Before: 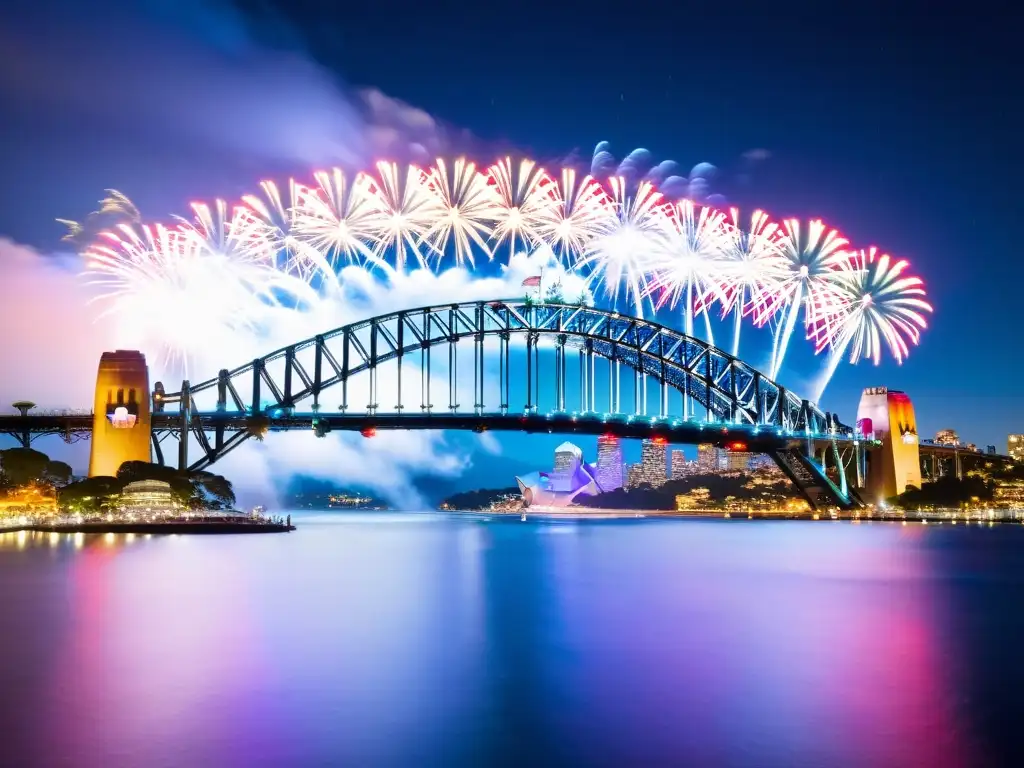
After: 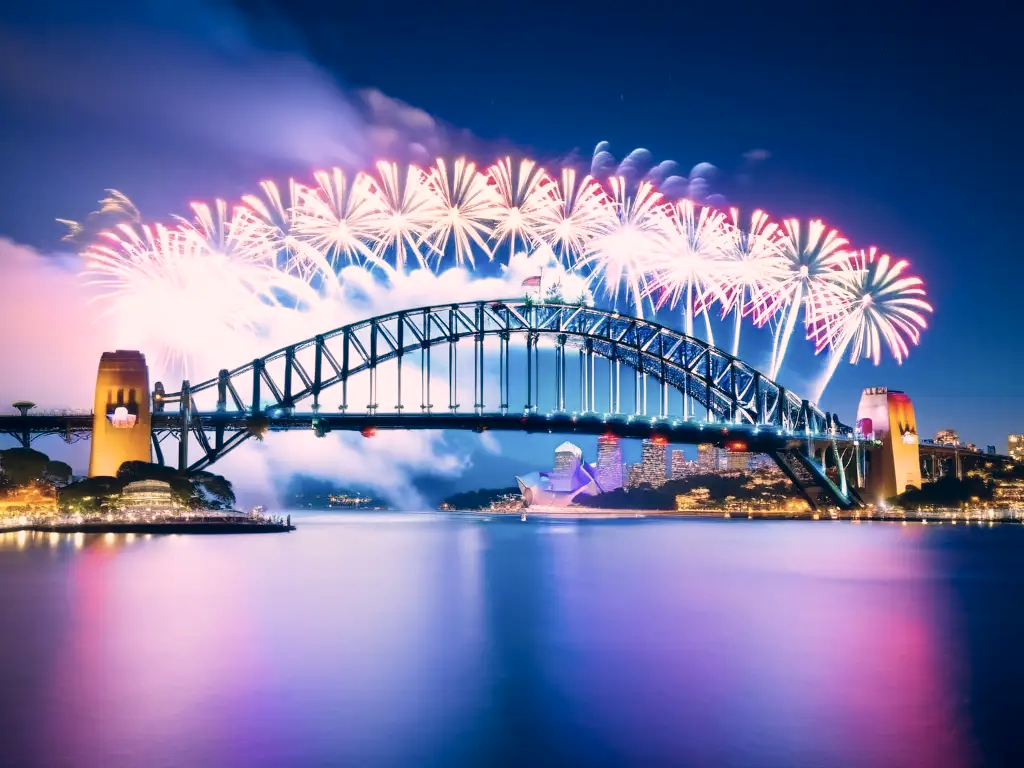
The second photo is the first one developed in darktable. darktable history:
local contrast: mode bilateral grid, contrast 100, coarseness 99, detail 89%, midtone range 0.2
color correction: highlights a* 14.13, highlights b* 6.02, shadows a* -5.75, shadows b* -15.65, saturation 0.825
